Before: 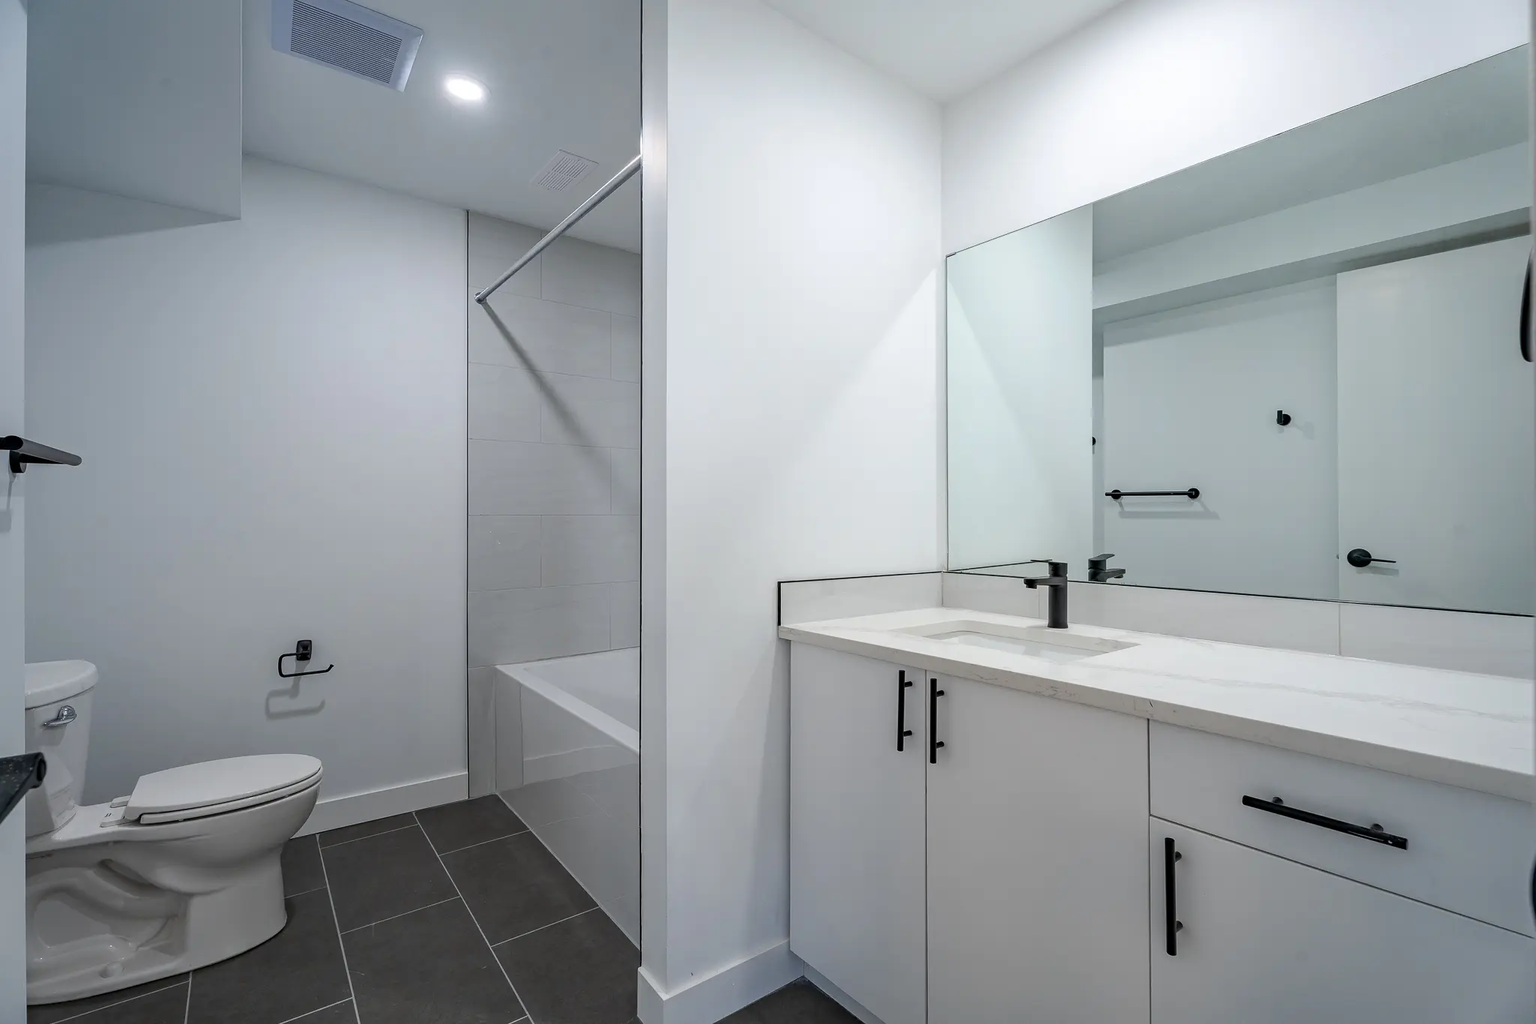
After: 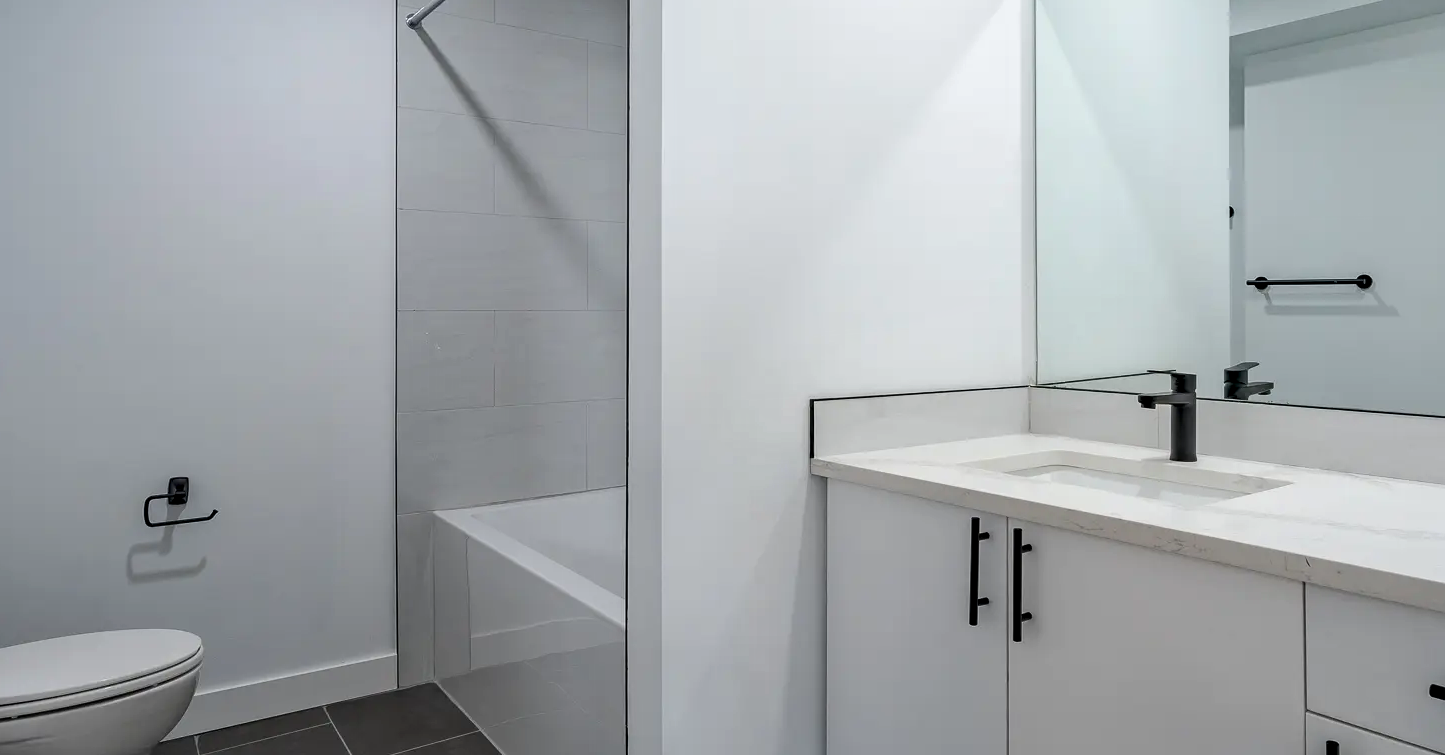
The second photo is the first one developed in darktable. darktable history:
crop: left 11.123%, top 27.61%, right 18.3%, bottom 17.034%
contrast equalizer: octaves 7, y [[0.6 ×6], [0.55 ×6], [0 ×6], [0 ×6], [0 ×6]], mix 0.15
